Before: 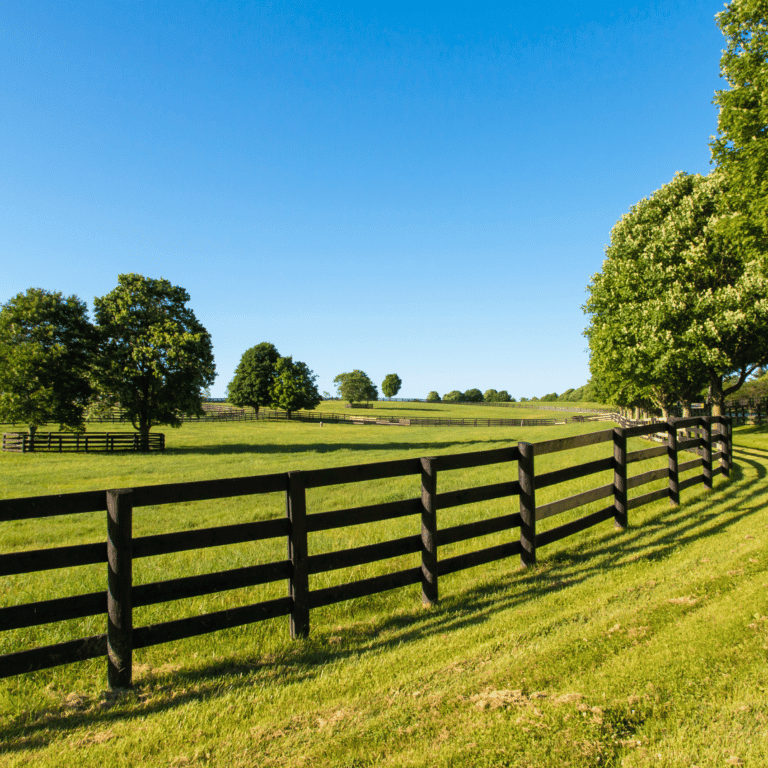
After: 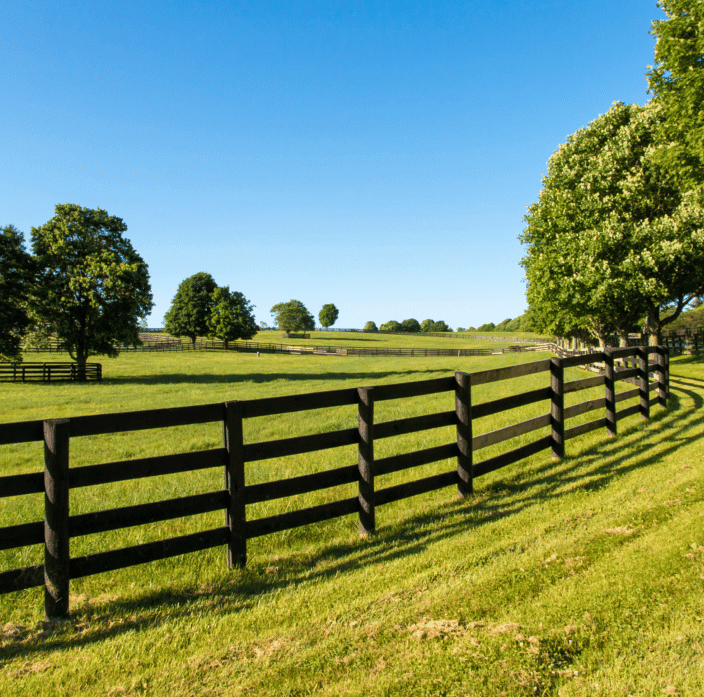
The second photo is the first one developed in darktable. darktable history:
local contrast: mode bilateral grid, contrast 20, coarseness 50, detail 120%, midtone range 0.2
crop and rotate: left 8.262%, top 9.226%
